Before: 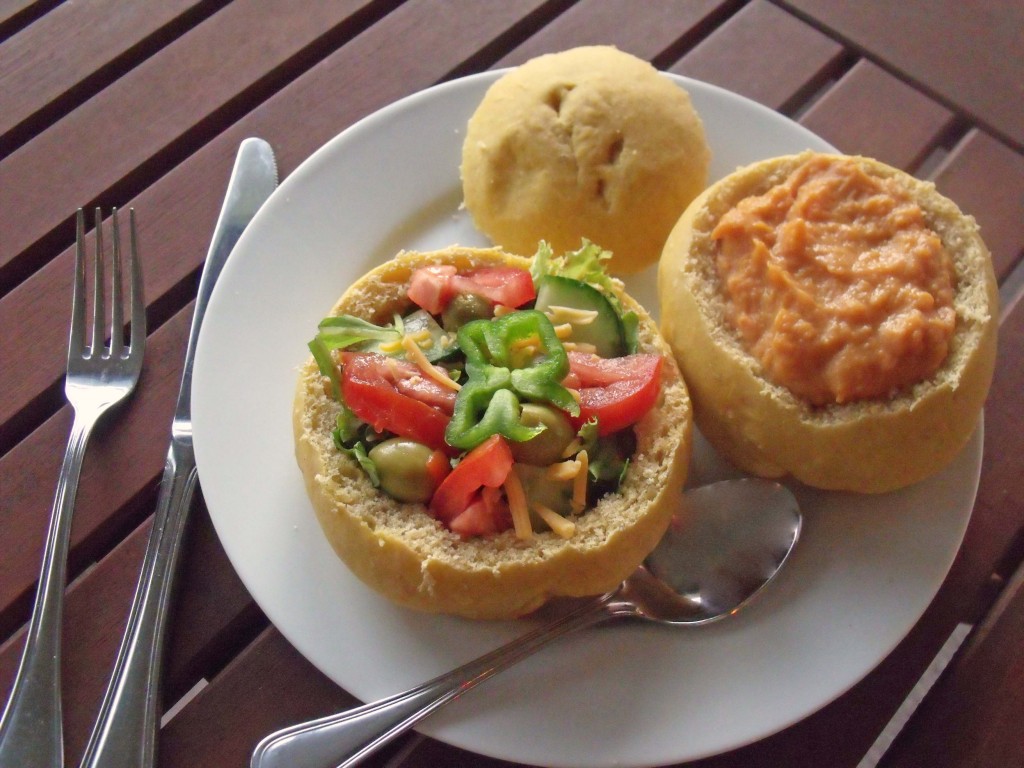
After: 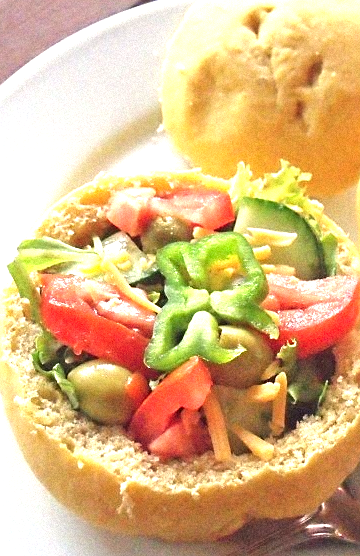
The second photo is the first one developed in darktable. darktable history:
grain: mid-tones bias 0%
crop and rotate: left 29.476%, top 10.214%, right 35.32%, bottom 17.333%
sharpen: on, module defaults
exposure: black level correction -0.002, exposure 1.35 EV, compensate highlight preservation false
